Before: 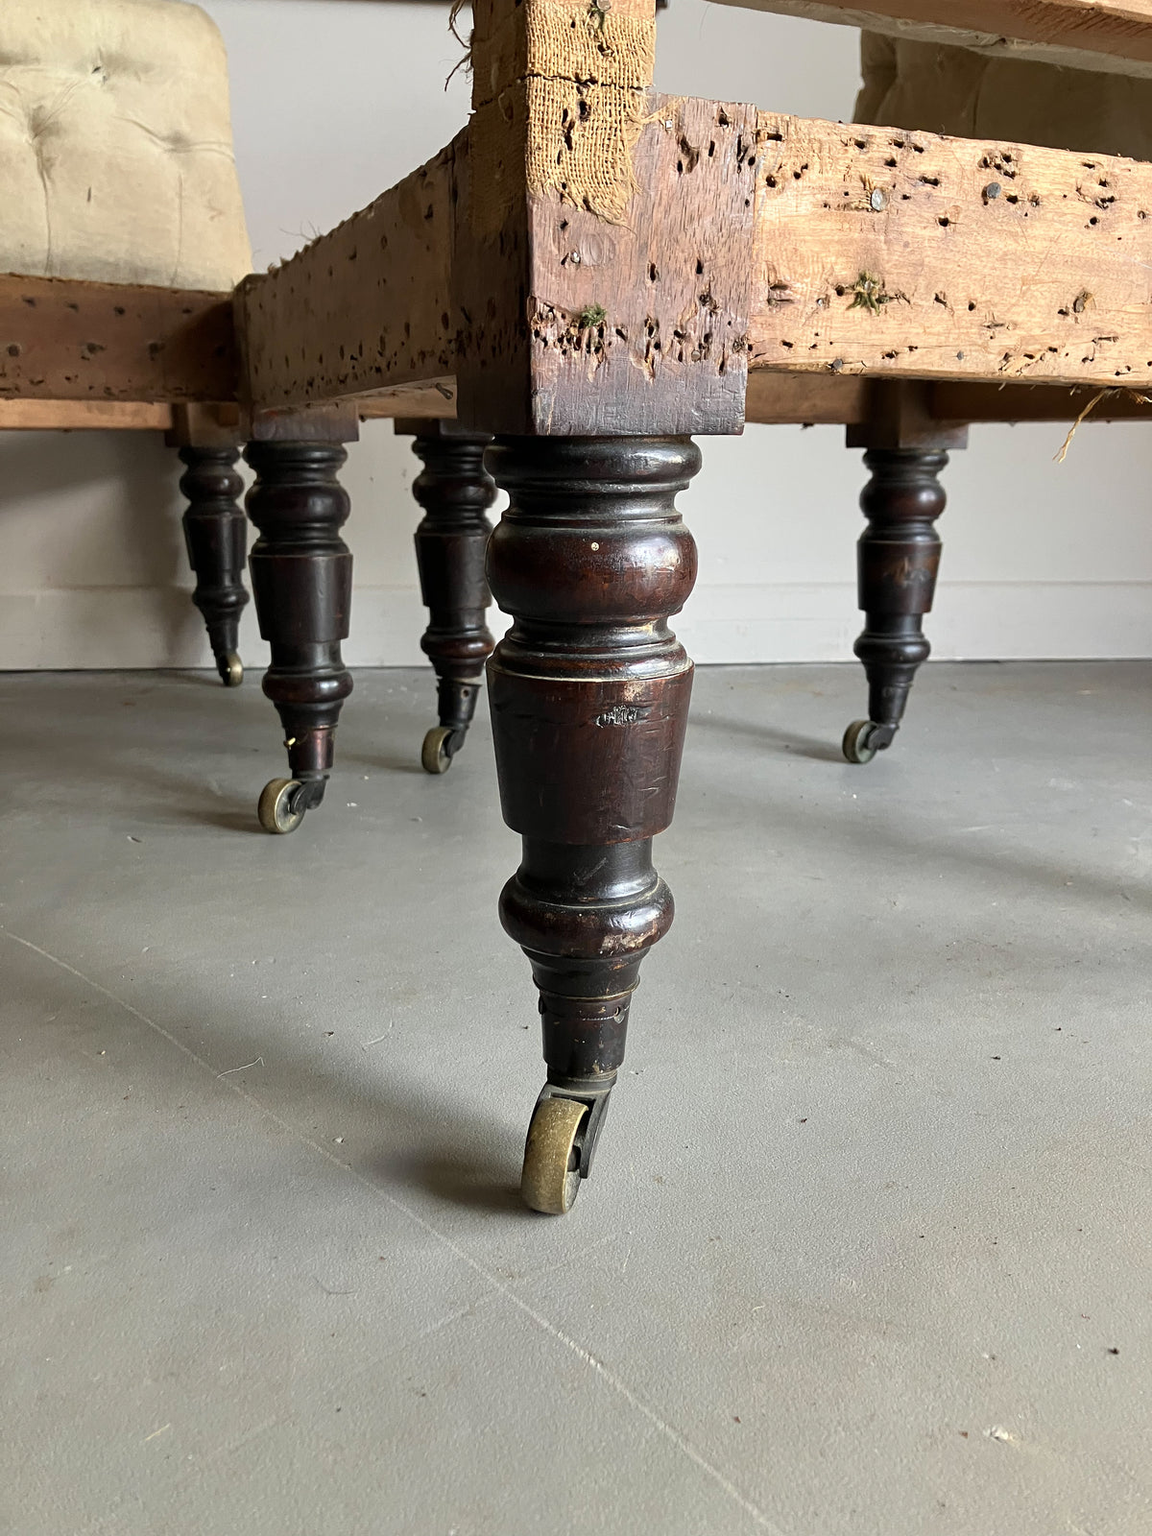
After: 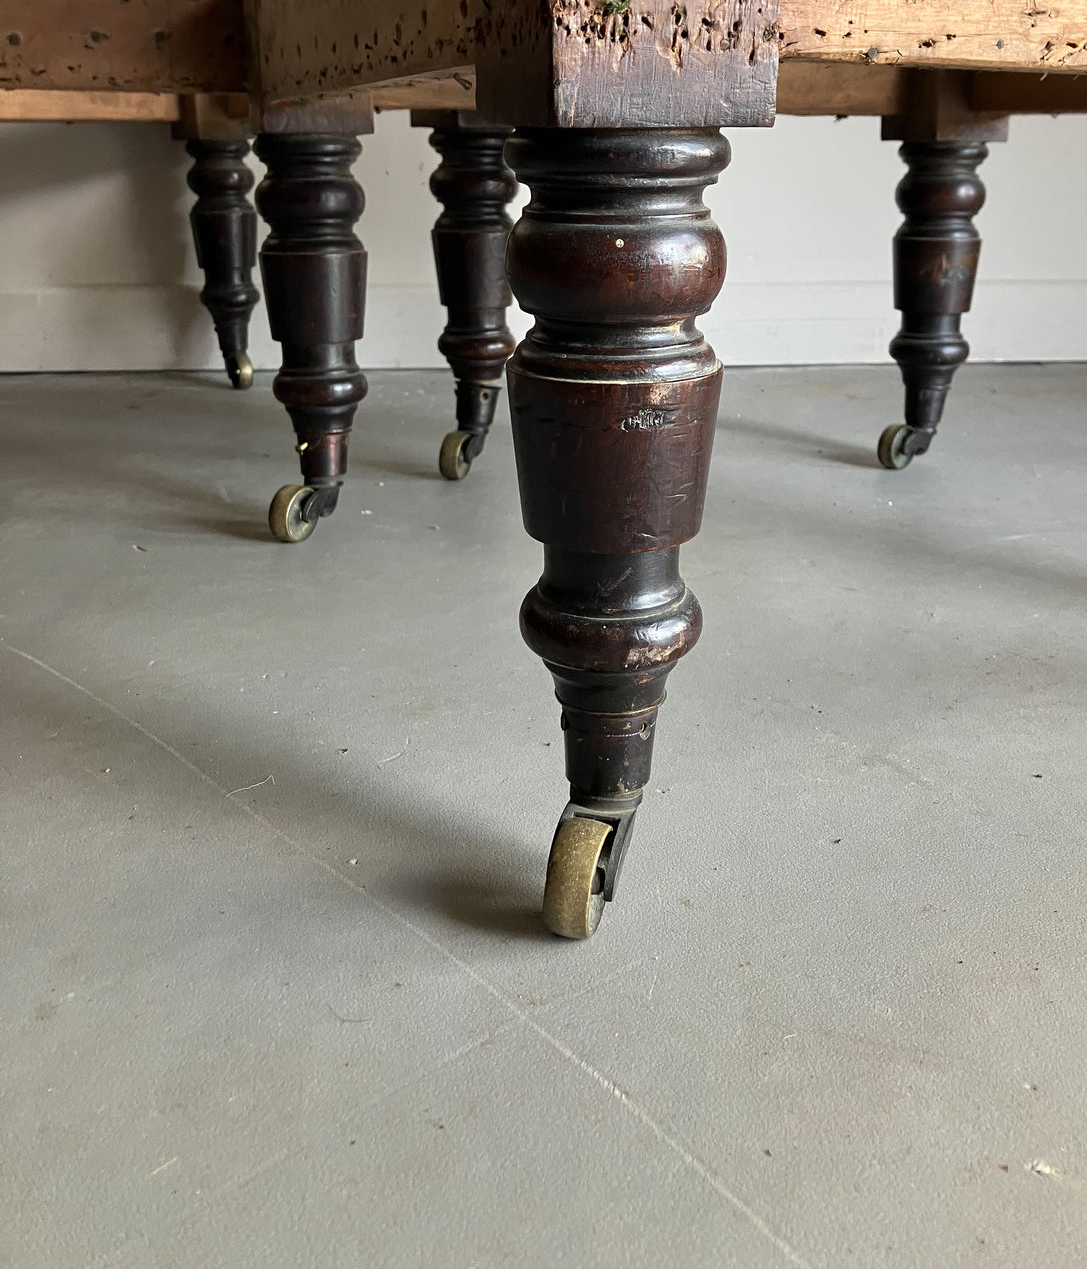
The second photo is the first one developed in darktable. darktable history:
crop: top 20.418%, right 9.356%, bottom 0.235%
